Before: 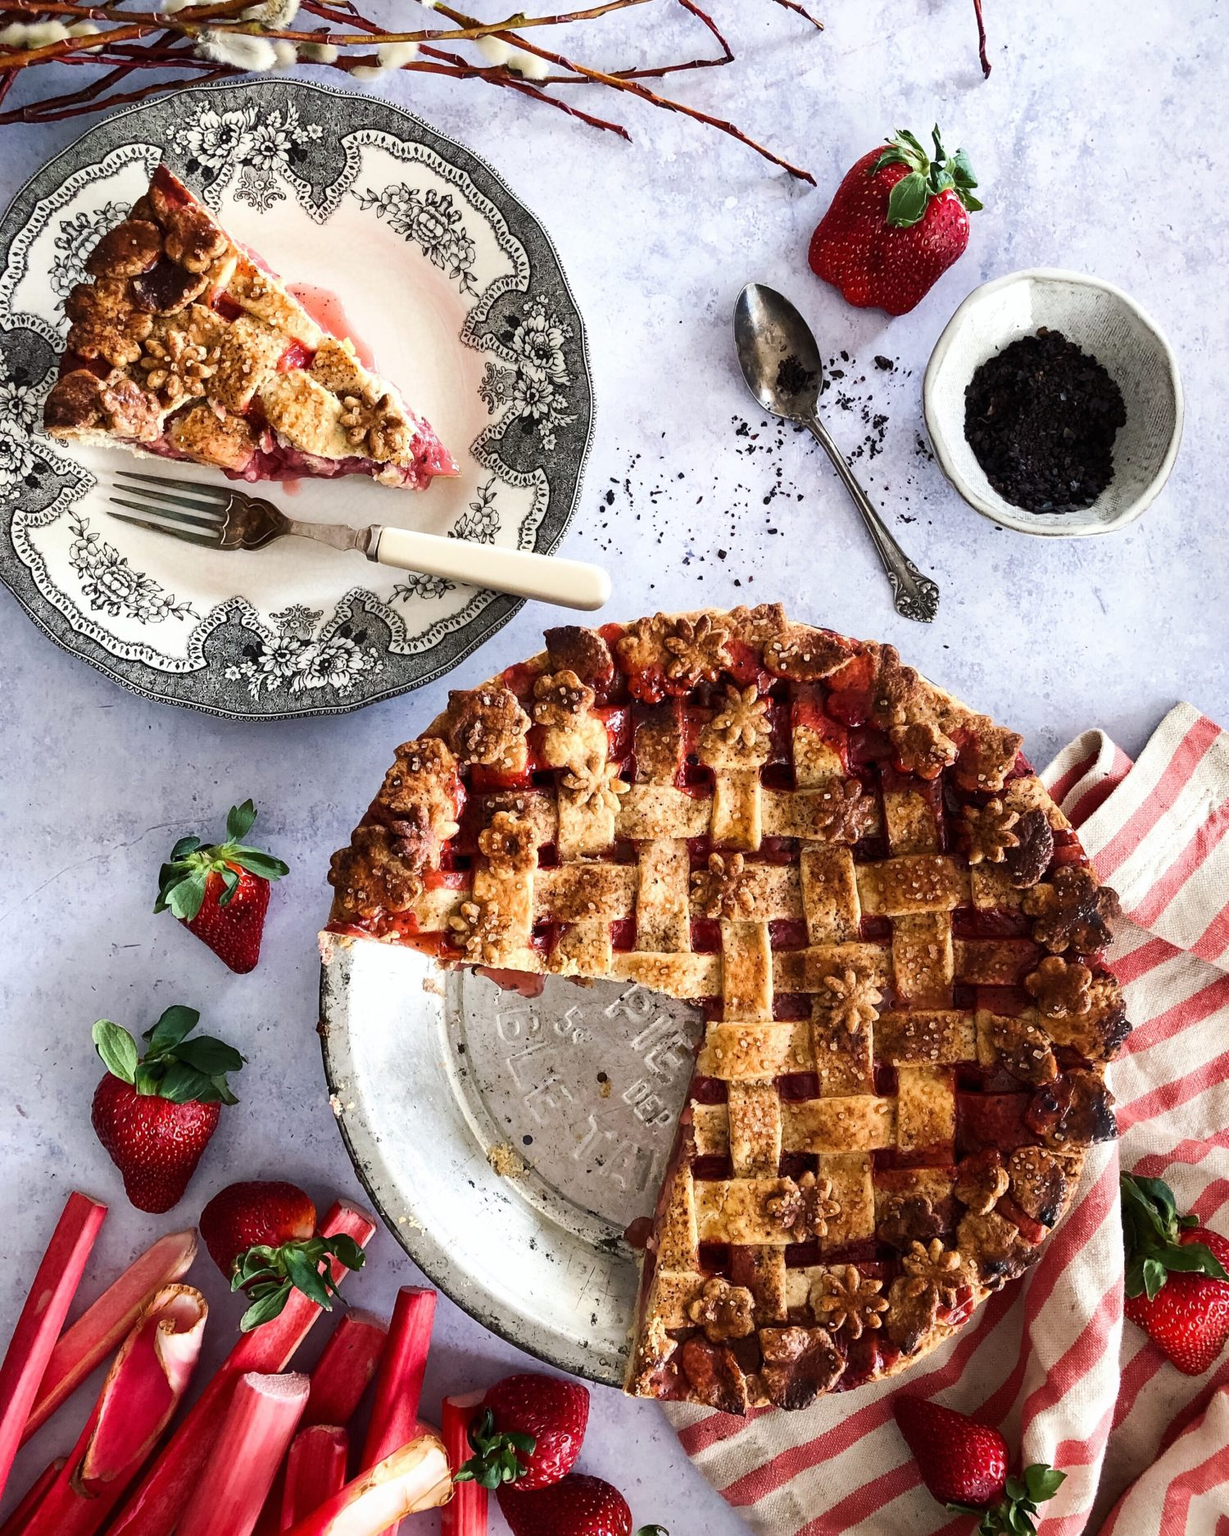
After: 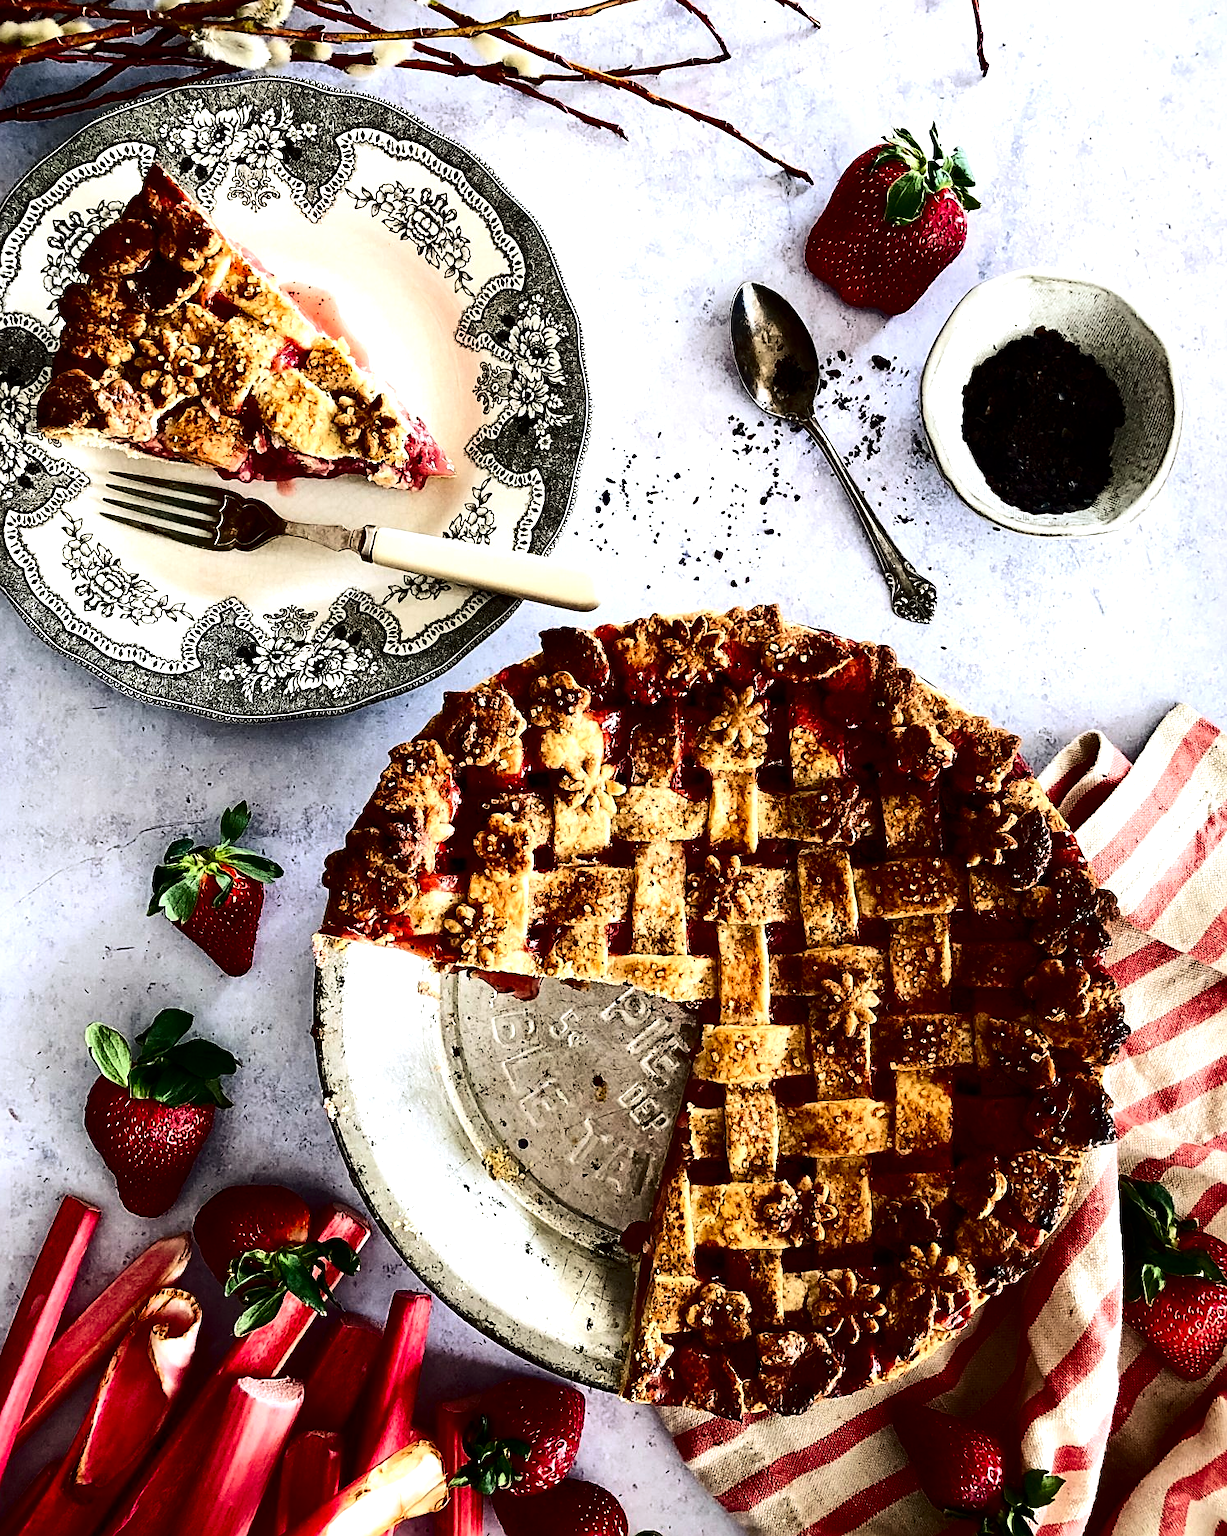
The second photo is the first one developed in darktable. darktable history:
rgb curve: curves: ch2 [(0, 0) (0.567, 0.512) (1, 1)], mode RGB, independent channels
crop and rotate: left 0.614%, top 0.179%, bottom 0.309%
exposure: compensate exposure bias true, compensate highlight preservation false
contrast brightness saturation: contrast 0.24, brightness -0.24, saturation 0.14
shadows and highlights: radius 334.93, shadows 63.48, highlights 6.06, compress 87.7%, highlights color adjustment 39.73%, soften with gaussian
sharpen: on, module defaults
tone equalizer: -8 EV -0.417 EV, -7 EV -0.389 EV, -6 EV -0.333 EV, -5 EV -0.222 EV, -3 EV 0.222 EV, -2 EV 0.333 EV, -1 EV 0.389 EV, +0 EV 0.417 EV, edges refinement/feathering 500, mask exposure compensation -1.57 EV, preserve details no
